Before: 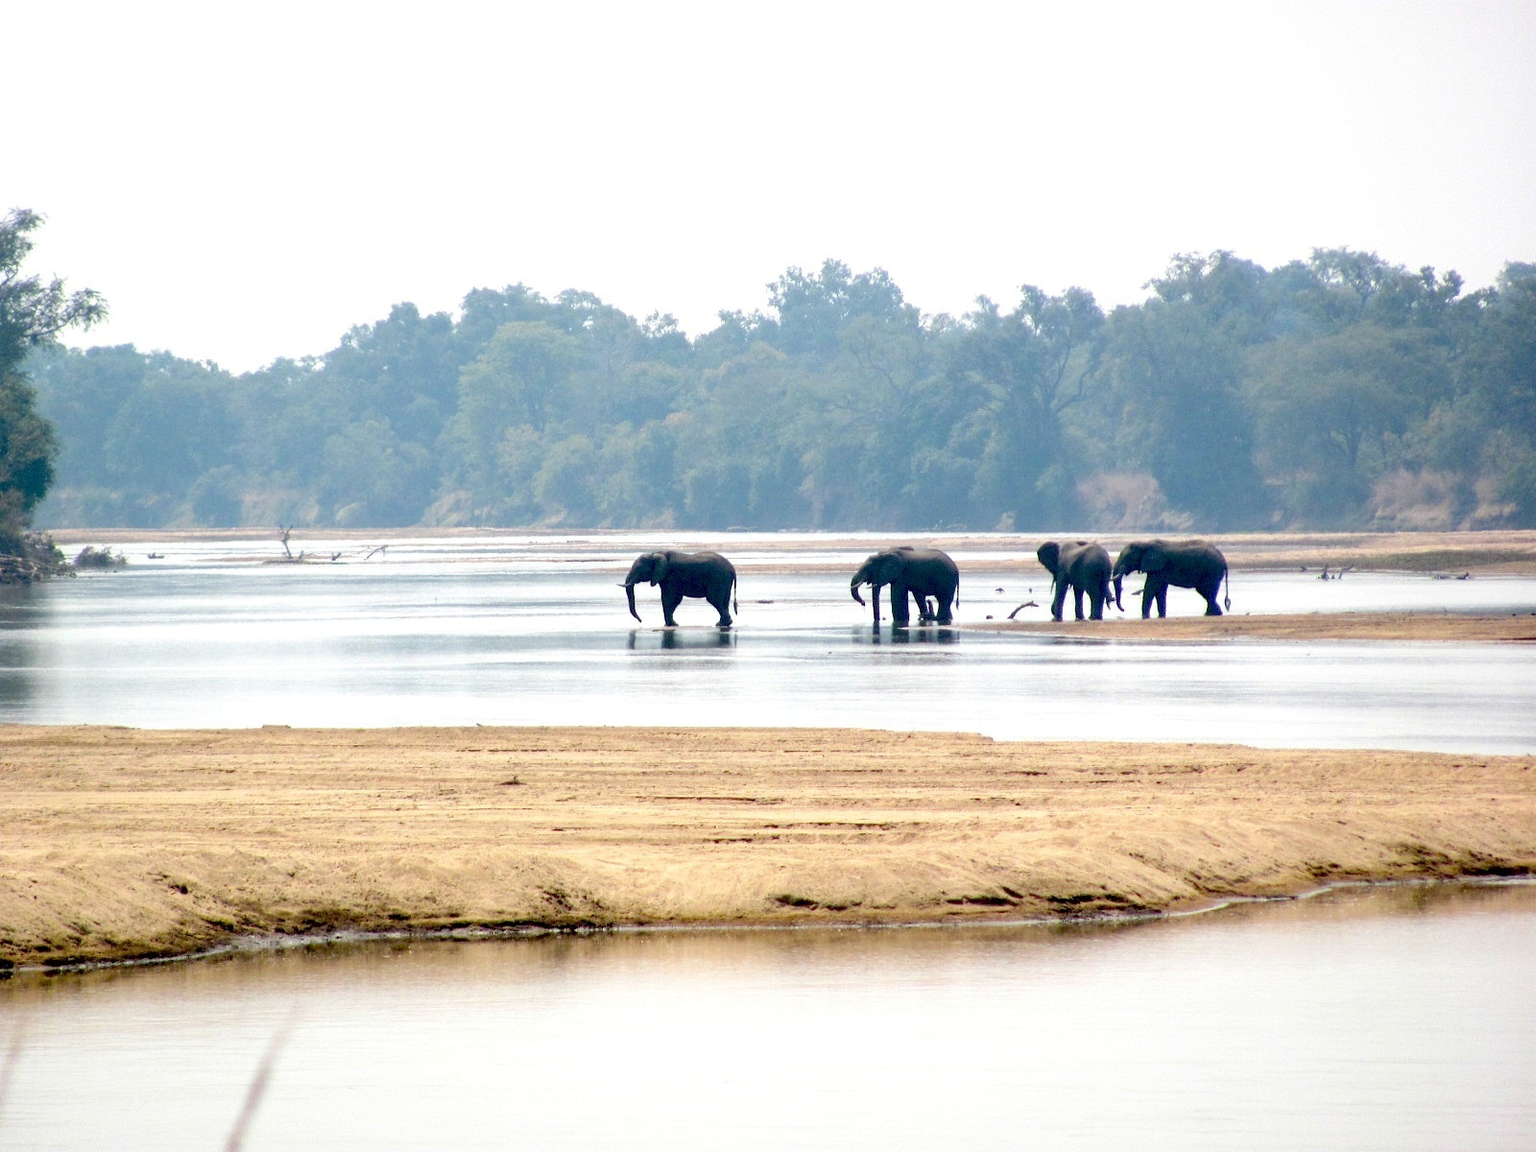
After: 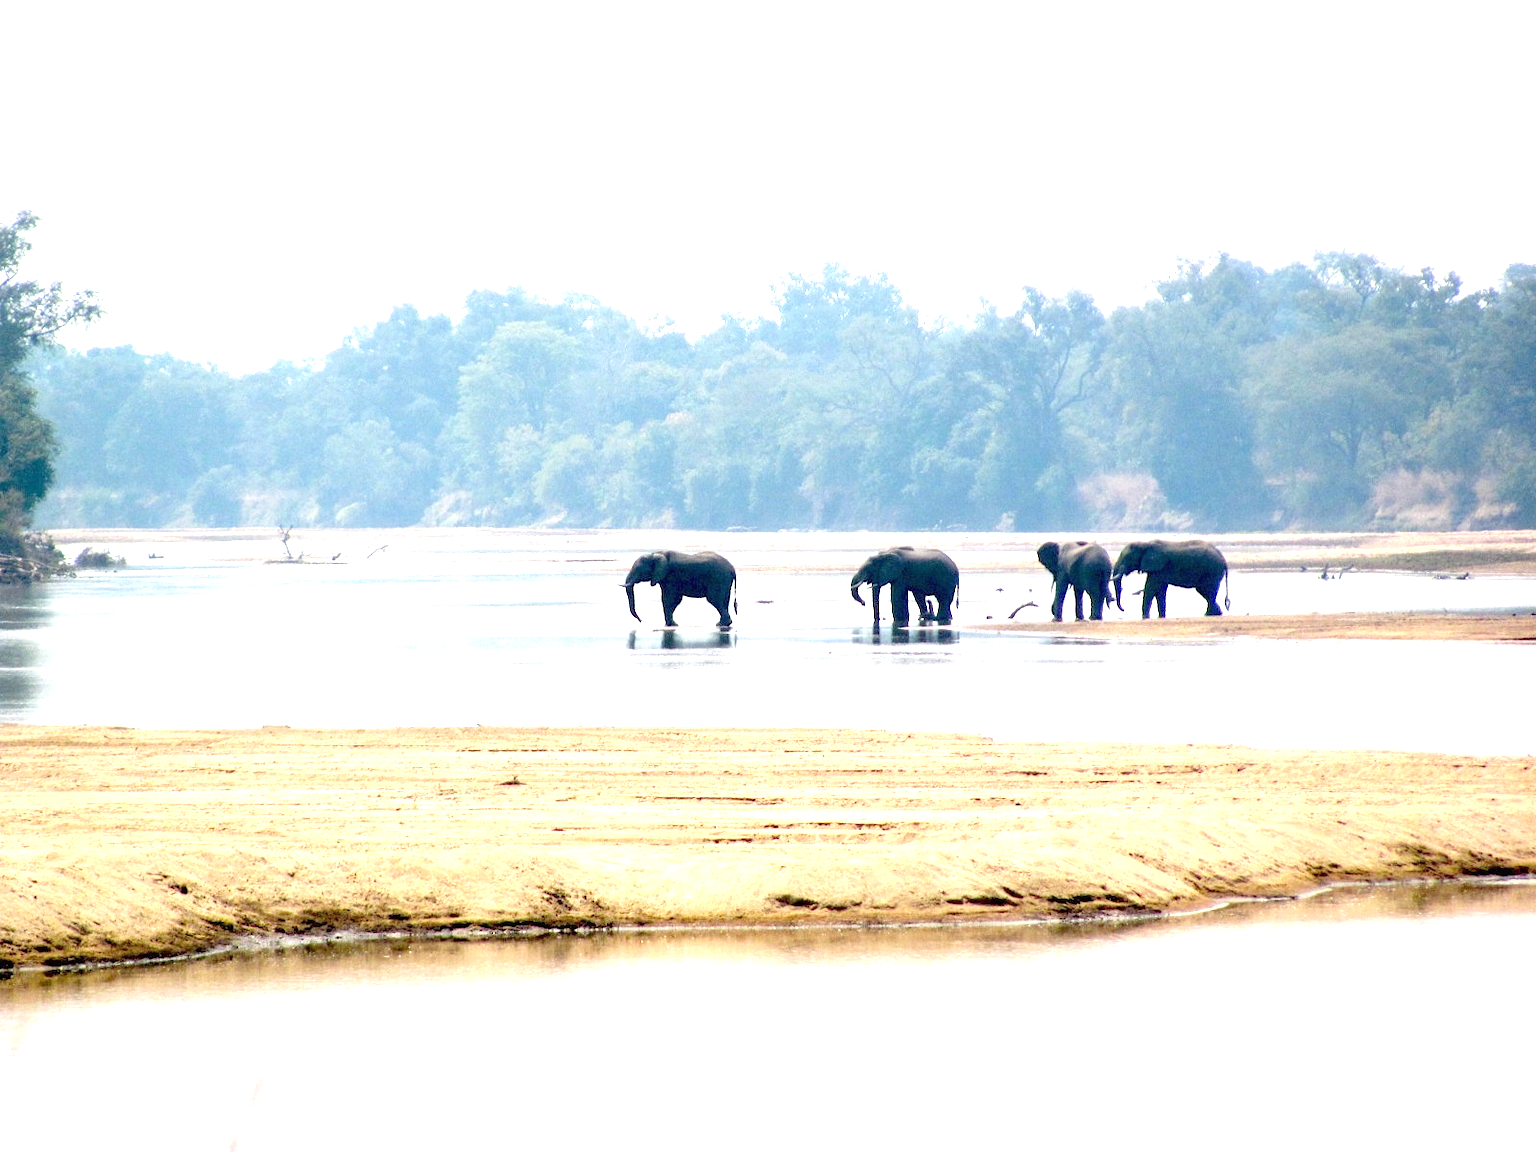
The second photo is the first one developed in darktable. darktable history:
exposure: black level correction 0, exposure 0.9 EV, compensate exposure bias true, compensate highlight preservation false
